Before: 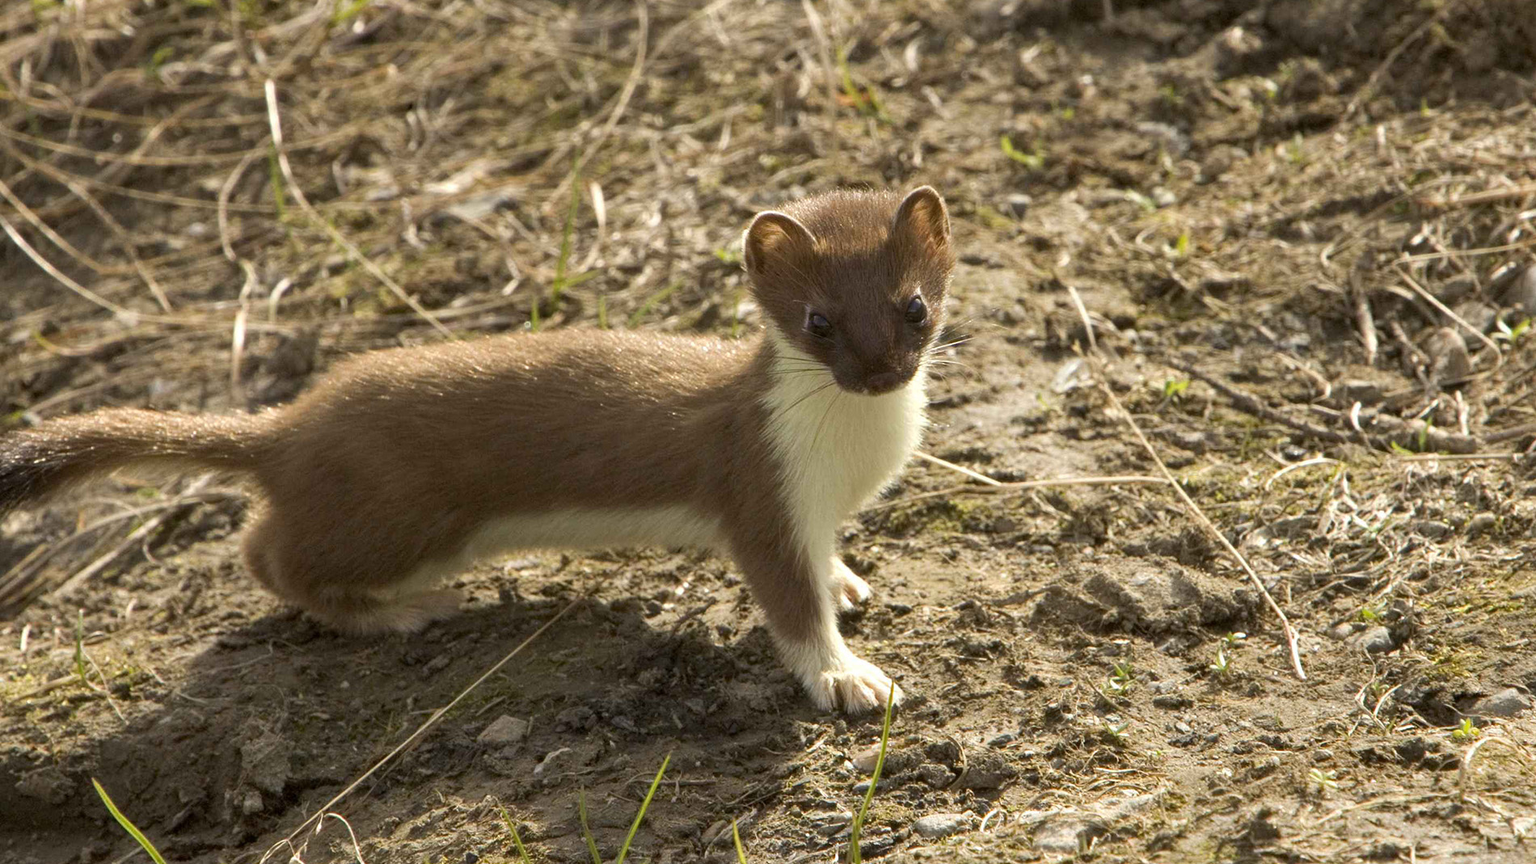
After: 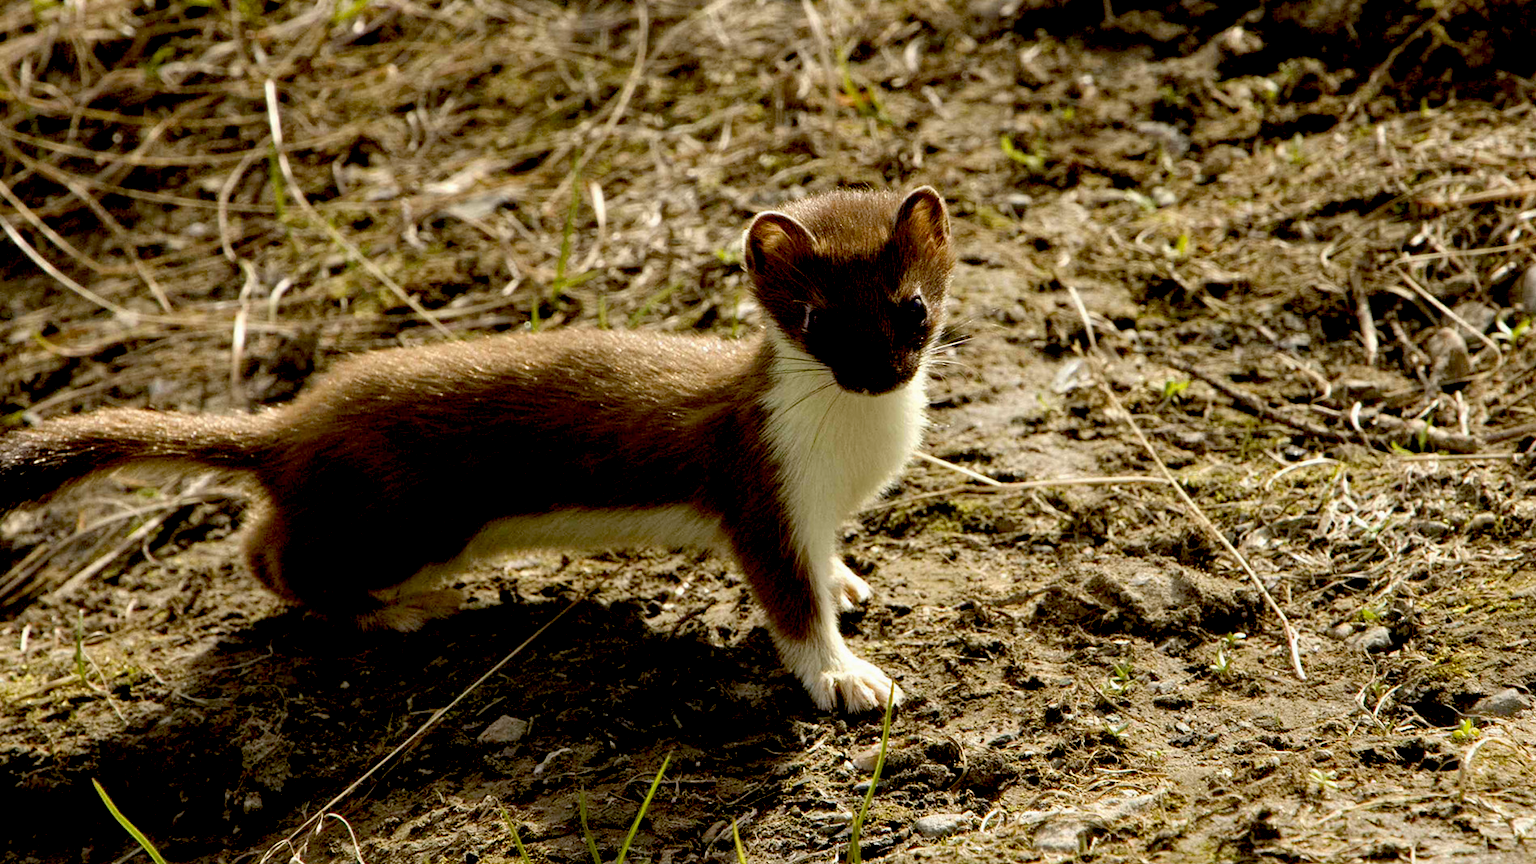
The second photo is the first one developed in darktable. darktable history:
exposure: black level correction 0.055, exposure -0.034 EV, compensate highlight preservation false
